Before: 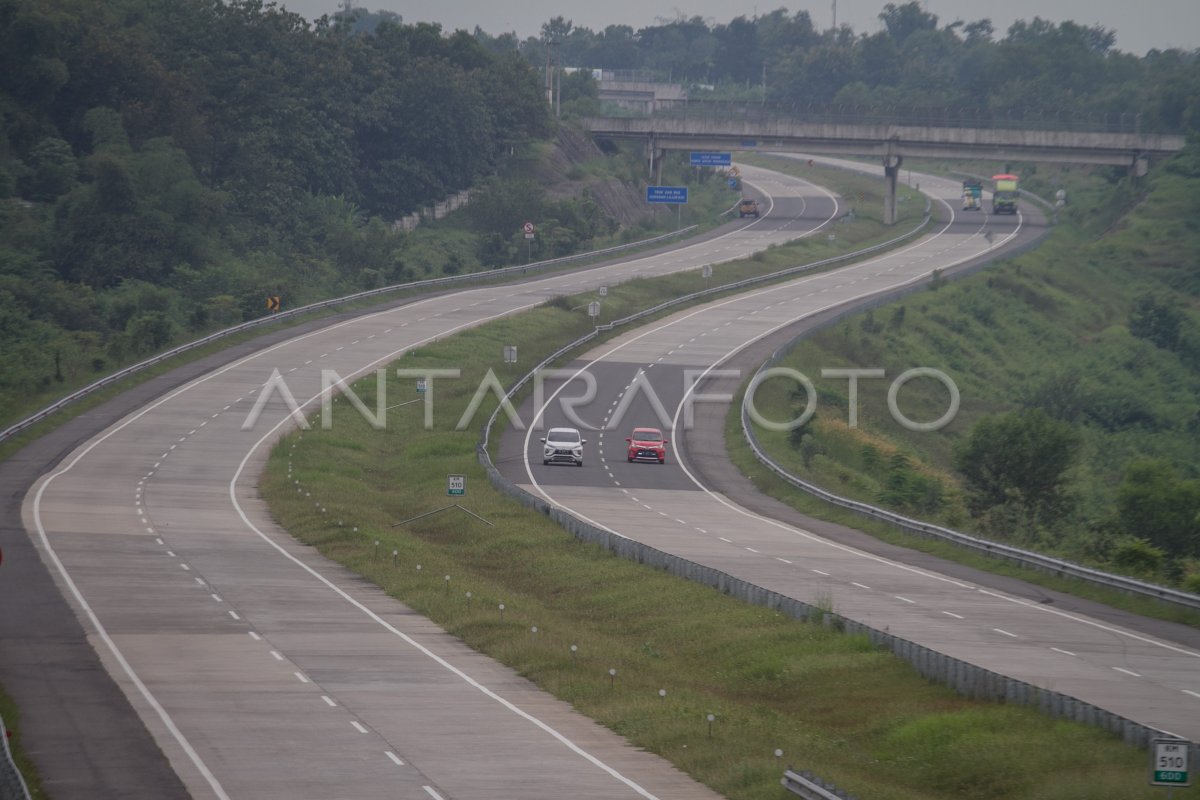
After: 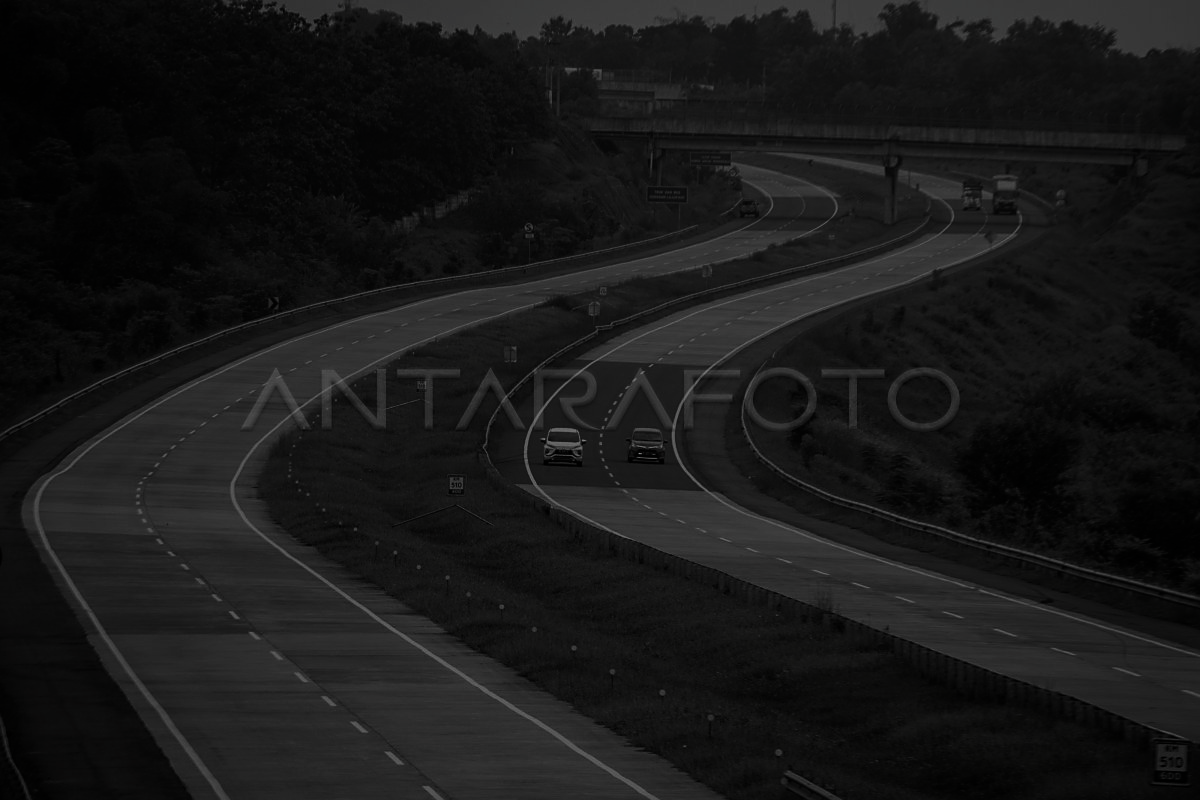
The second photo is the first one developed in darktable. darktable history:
filmic rgb: black relative exposure -7.65 EV, white relative exposure 4.56 EV, hardness 3.61, color science v5 (2021), contrast in shadows safe, contrast in highlights safe, enable highlight reconstruction true
contrast brightness saturation: contrast 0.024, brightness -0.989, saturation -0.992
sharpen: radius 1.879, amount 0.406, threshold 1.391
